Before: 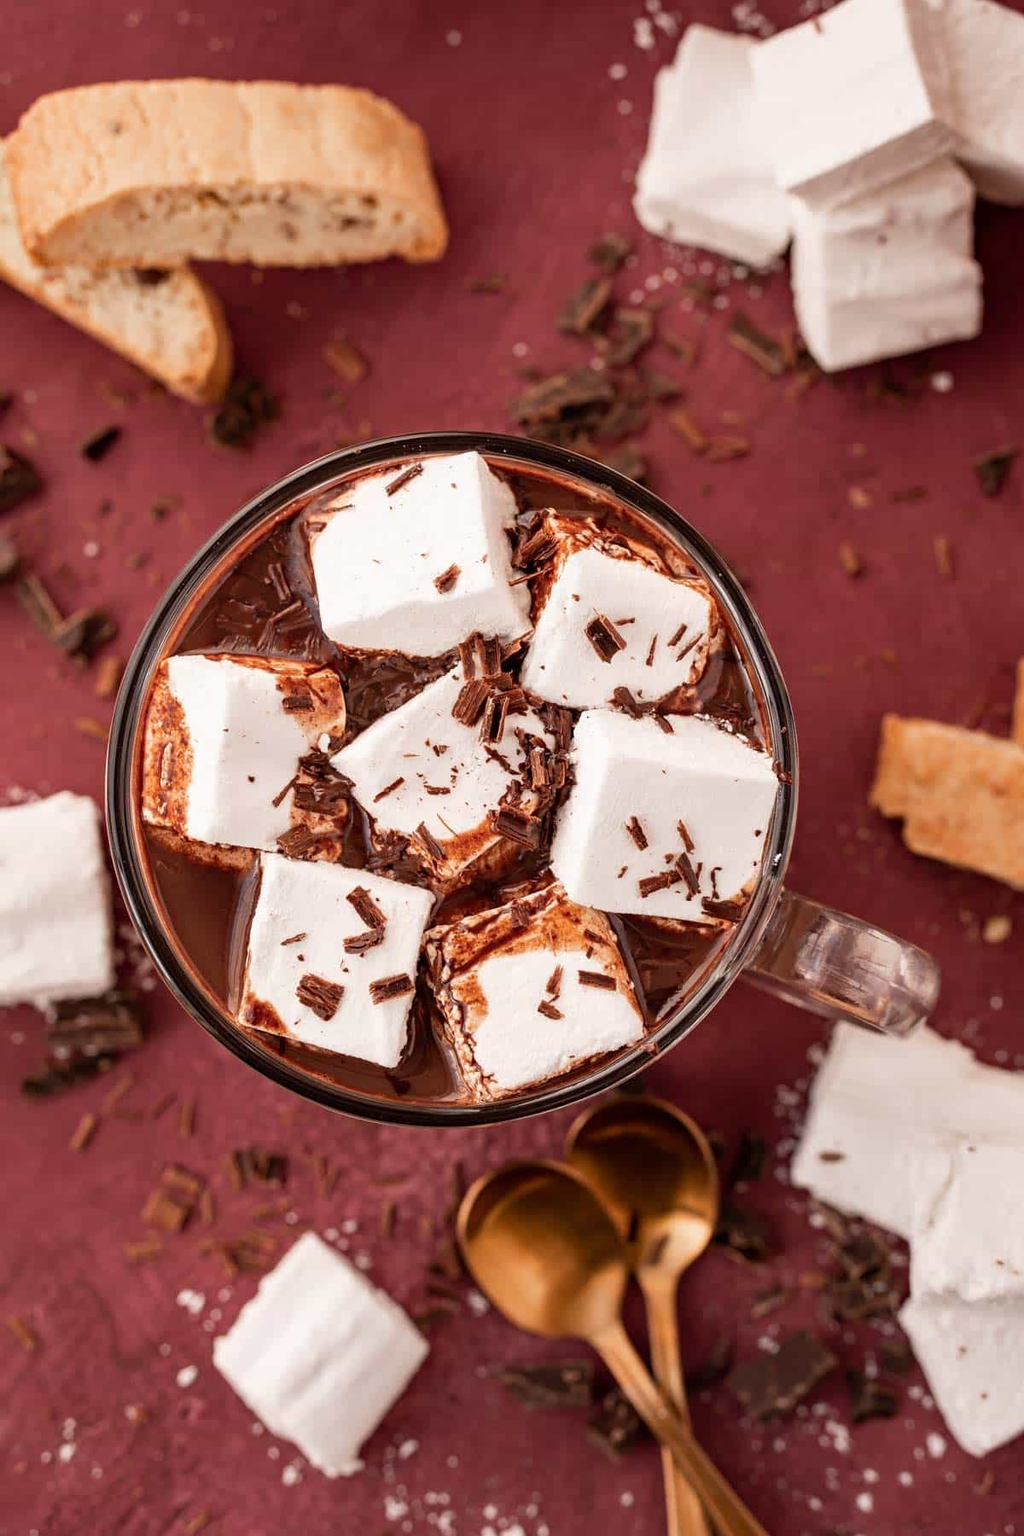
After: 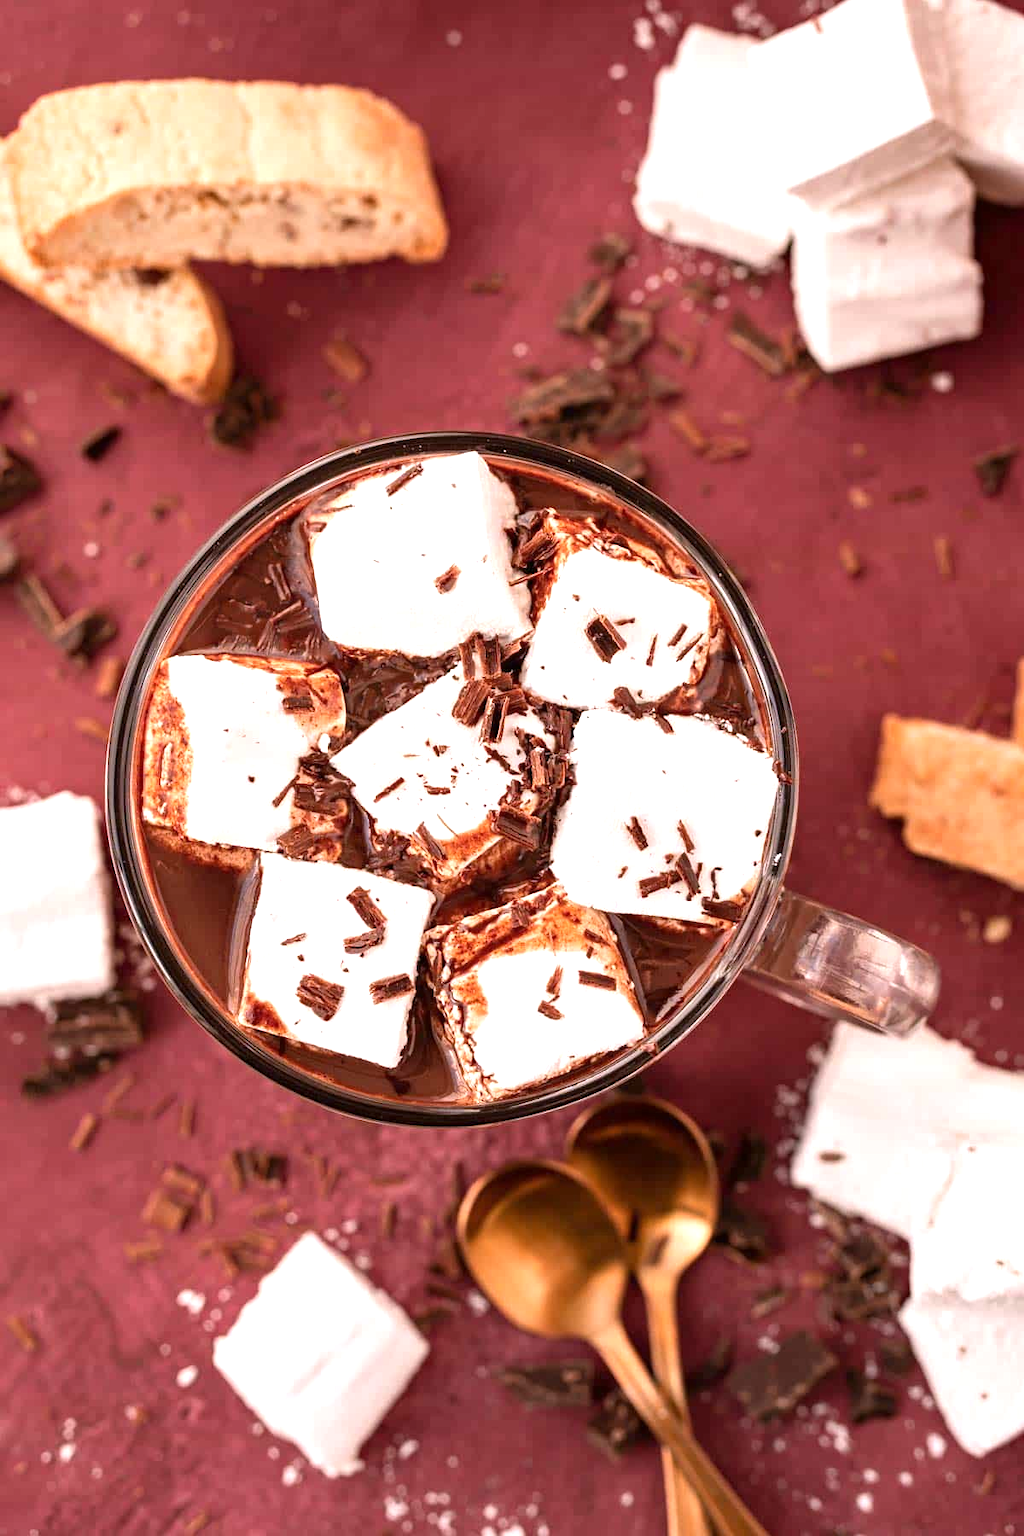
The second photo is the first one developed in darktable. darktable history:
color correction: highlights a* 3.16, highlights b* -1.51, shadows a* -0.059, shadows b* 1.75, saturation 0.984
exposure: black level correction 0, exposure 0.701 EV, compensate highlight preservation false
